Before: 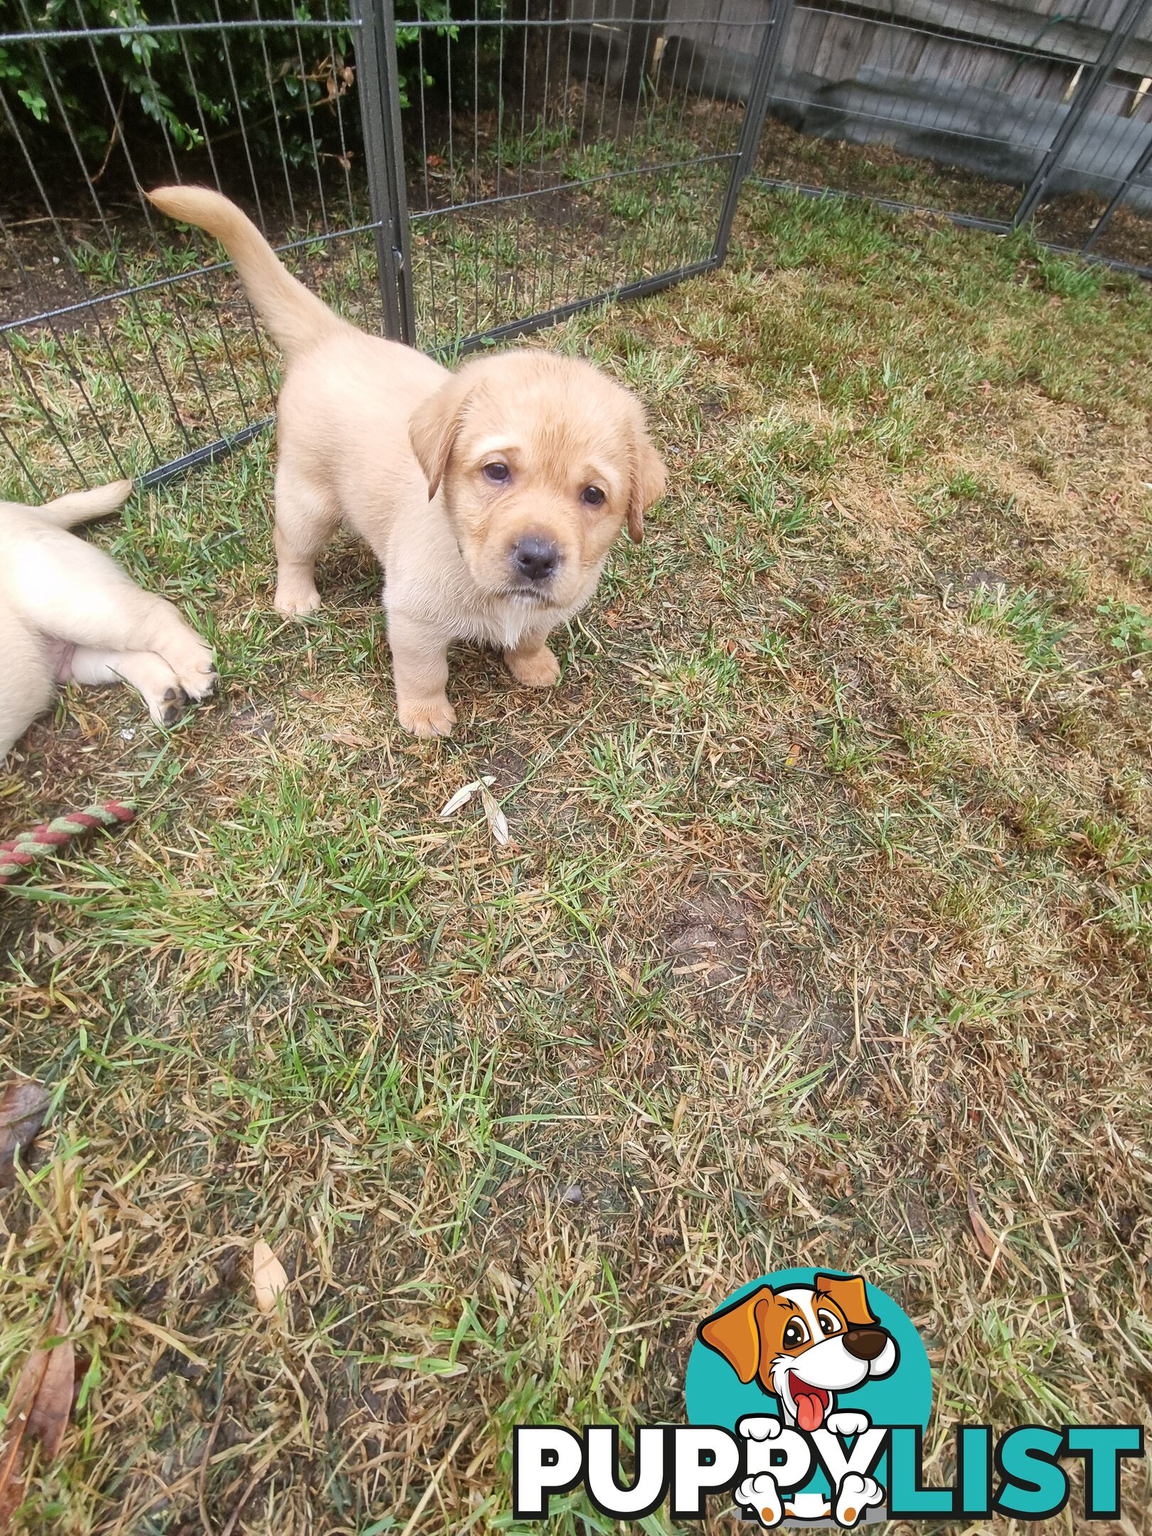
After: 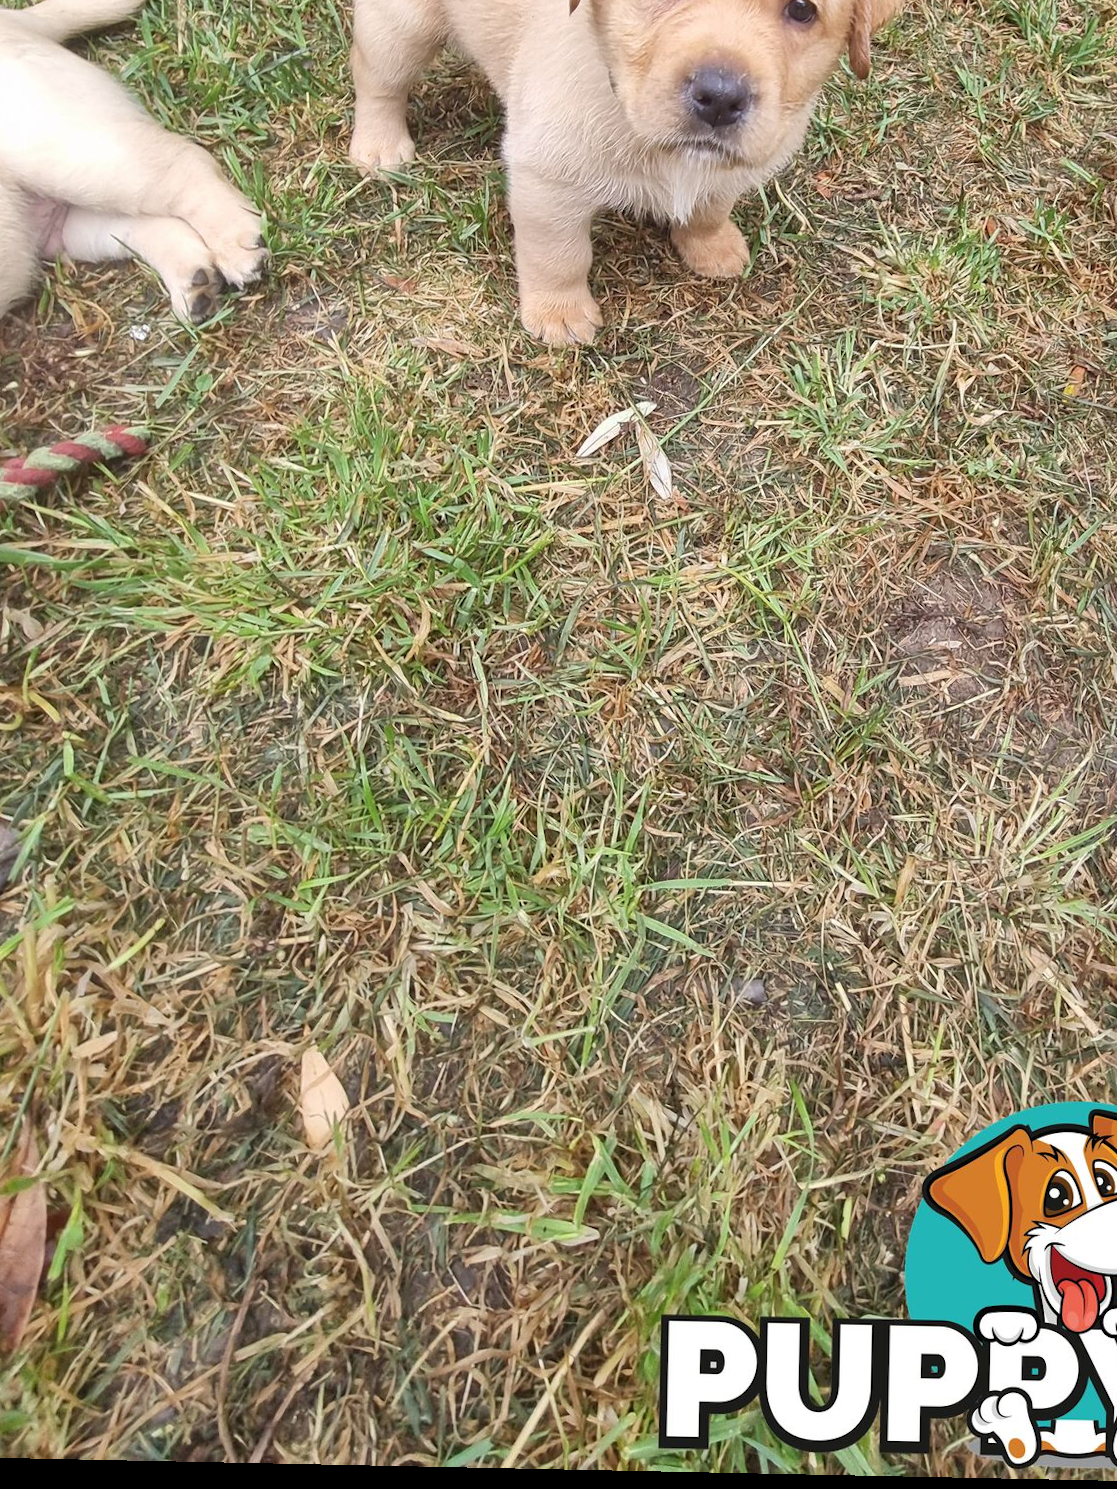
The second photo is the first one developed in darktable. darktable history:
crop and rotate: angle -1.18°, left 3.844%, top 32.09%, right 28.98%
